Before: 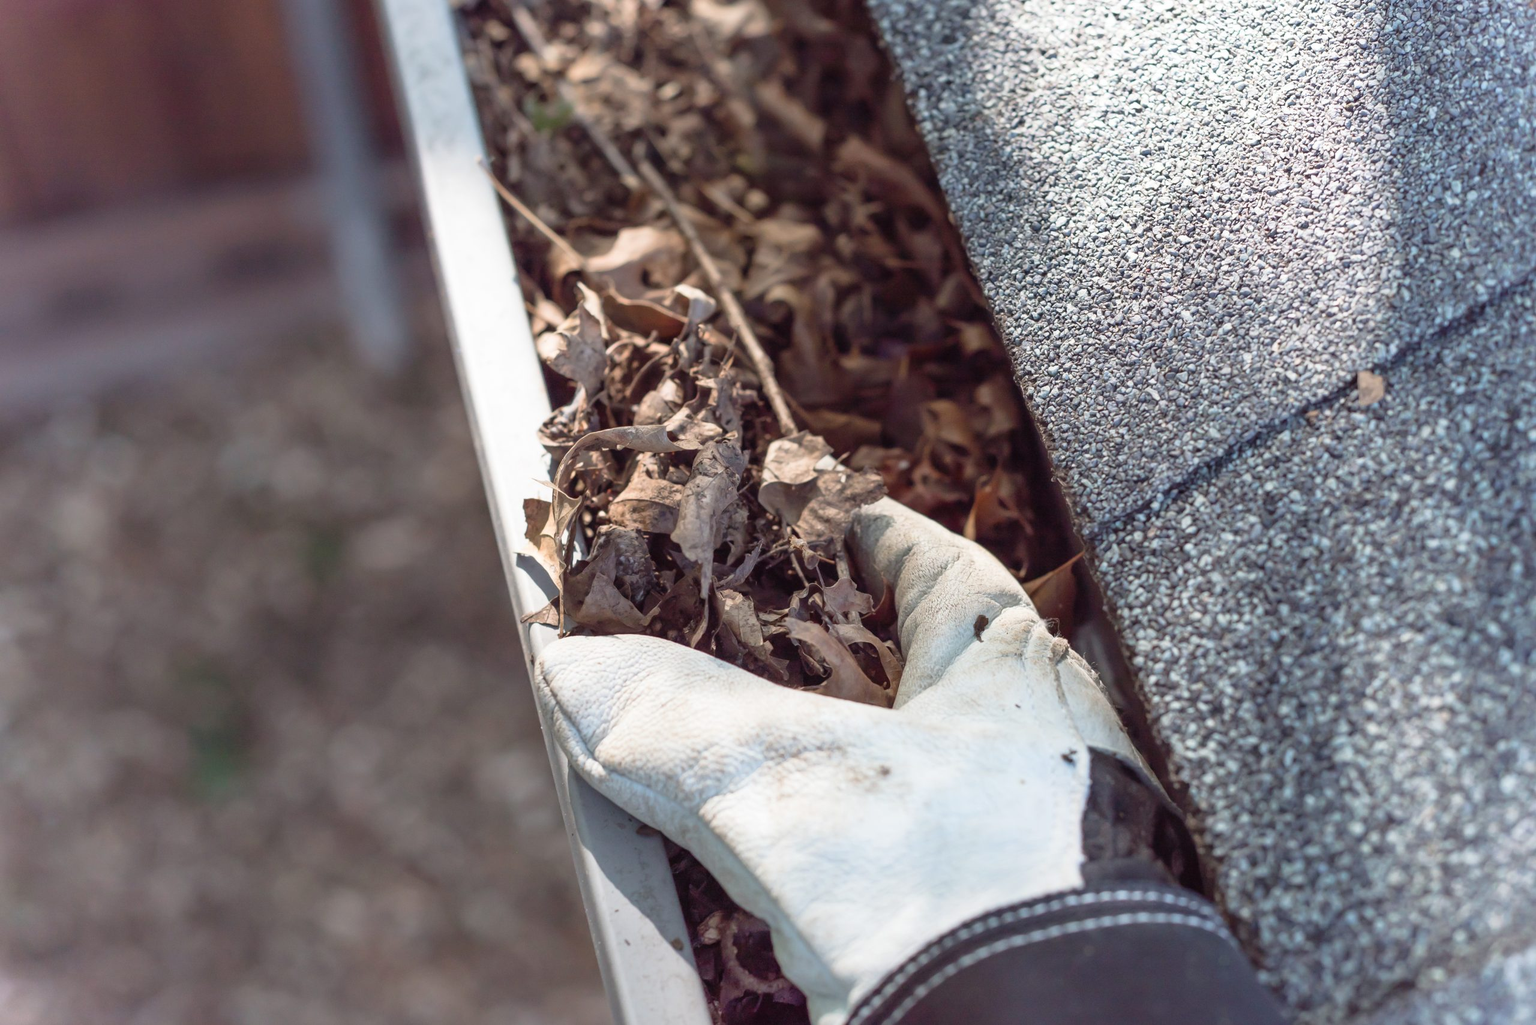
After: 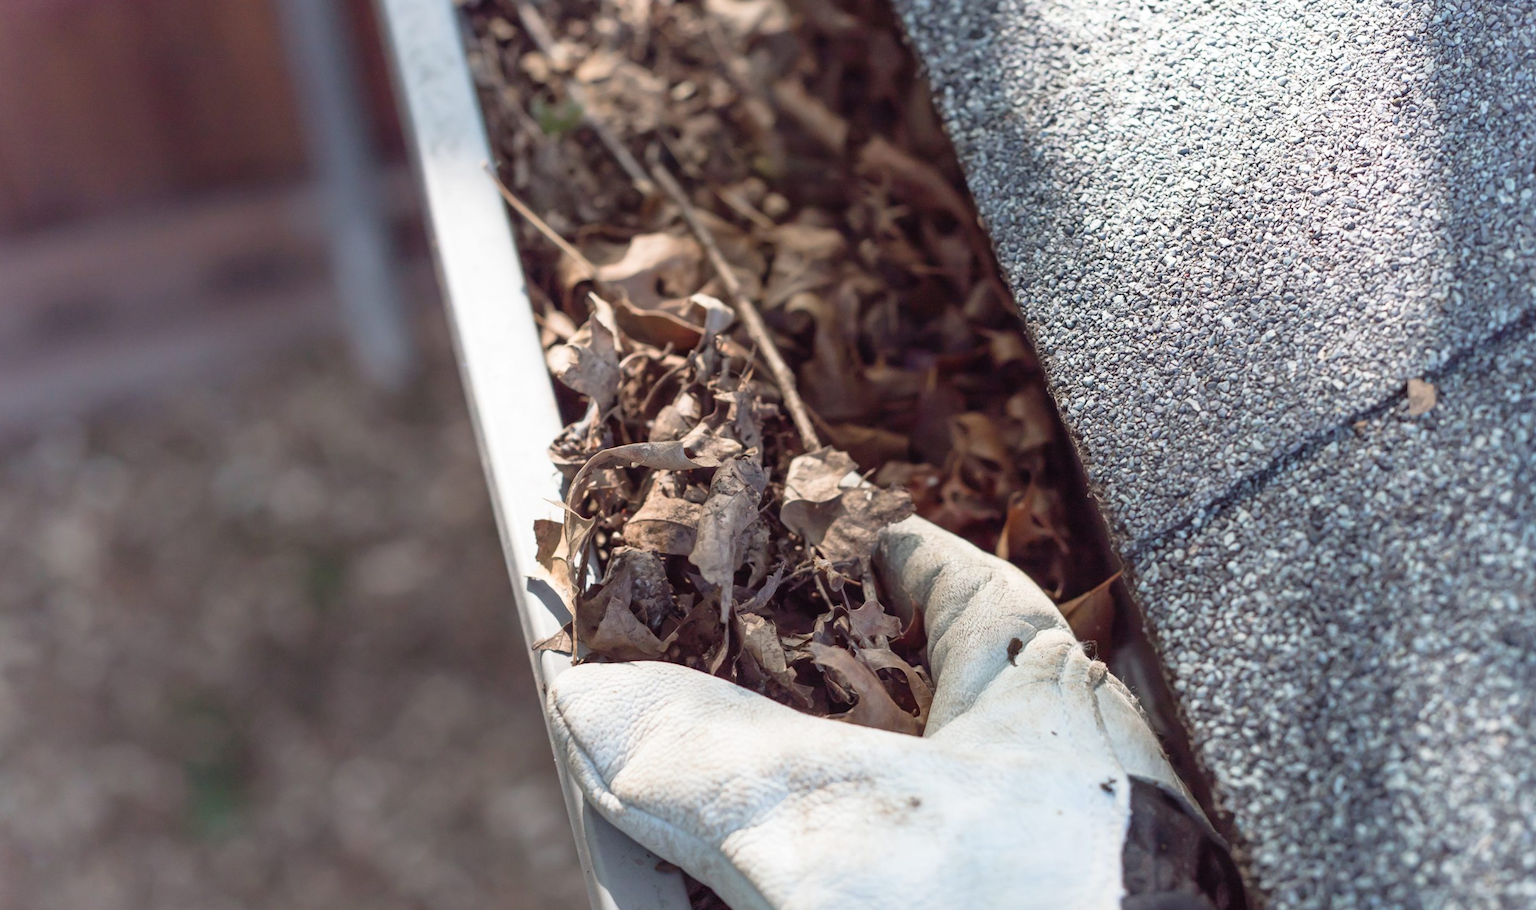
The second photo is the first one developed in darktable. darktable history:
crop and rotate: angle 0.449°, left 0.371%, right 3.154%, bottom 14.297%
